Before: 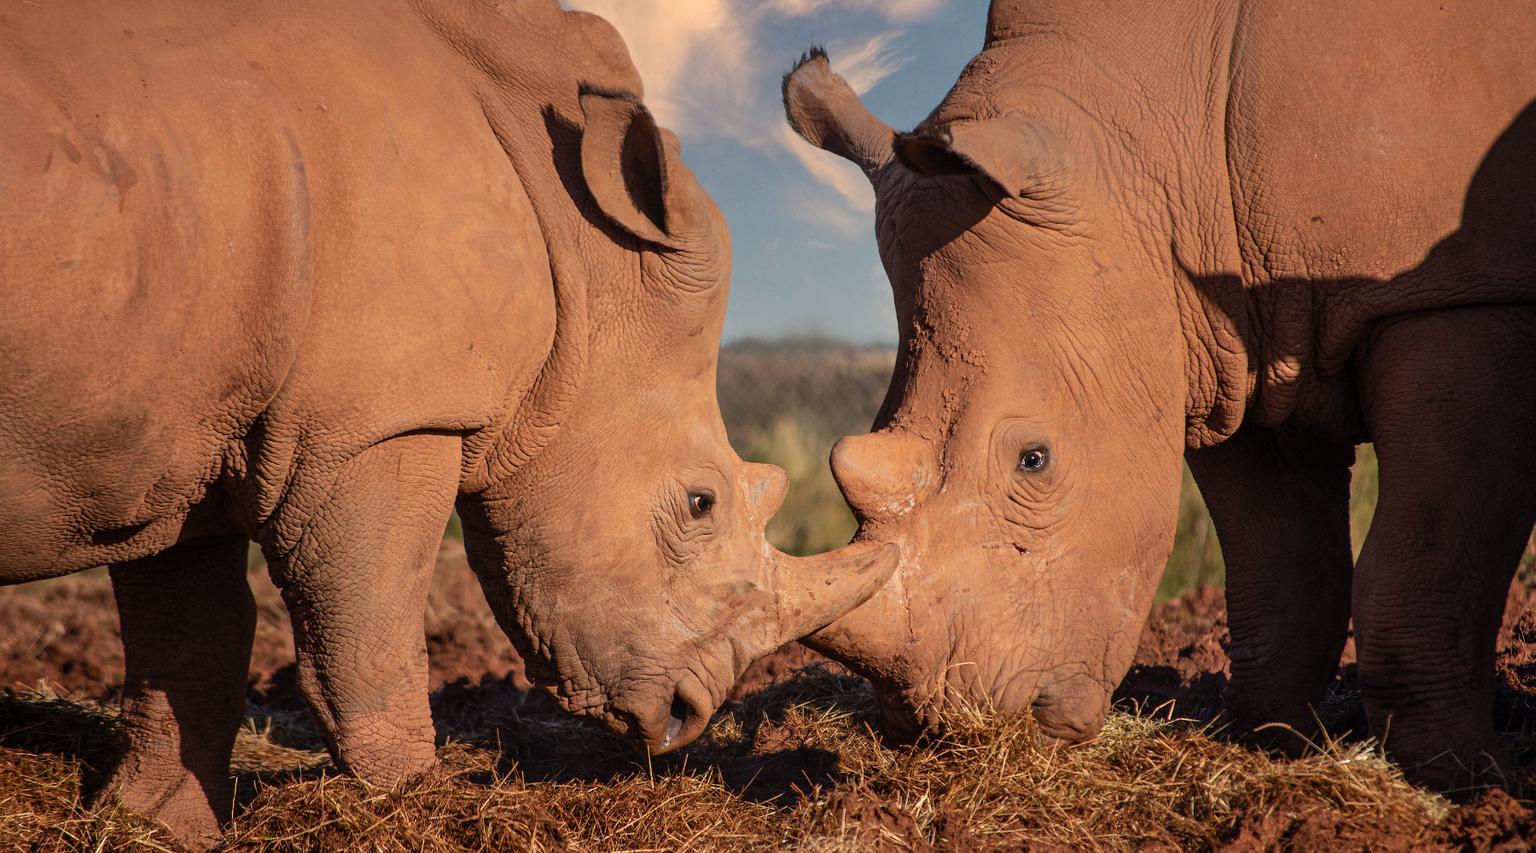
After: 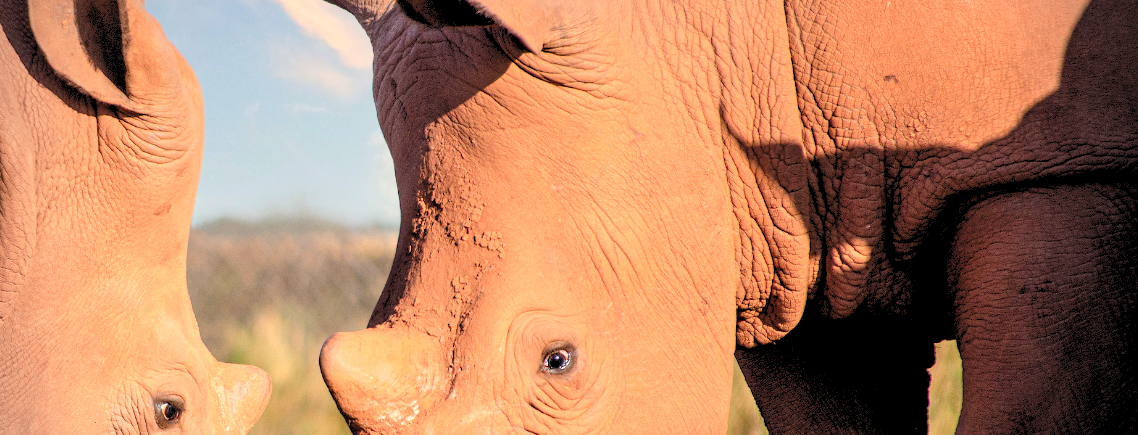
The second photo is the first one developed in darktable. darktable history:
levels: levels [0.072, 0.414, 0.976]
vignetting: fall-off start 79.67%, unbound false
crop: left 36.283%, top 17.996%, right 0.48%, bottom 38.428%
exposure: exposure 0.606 EV, compensate exposure bias true
